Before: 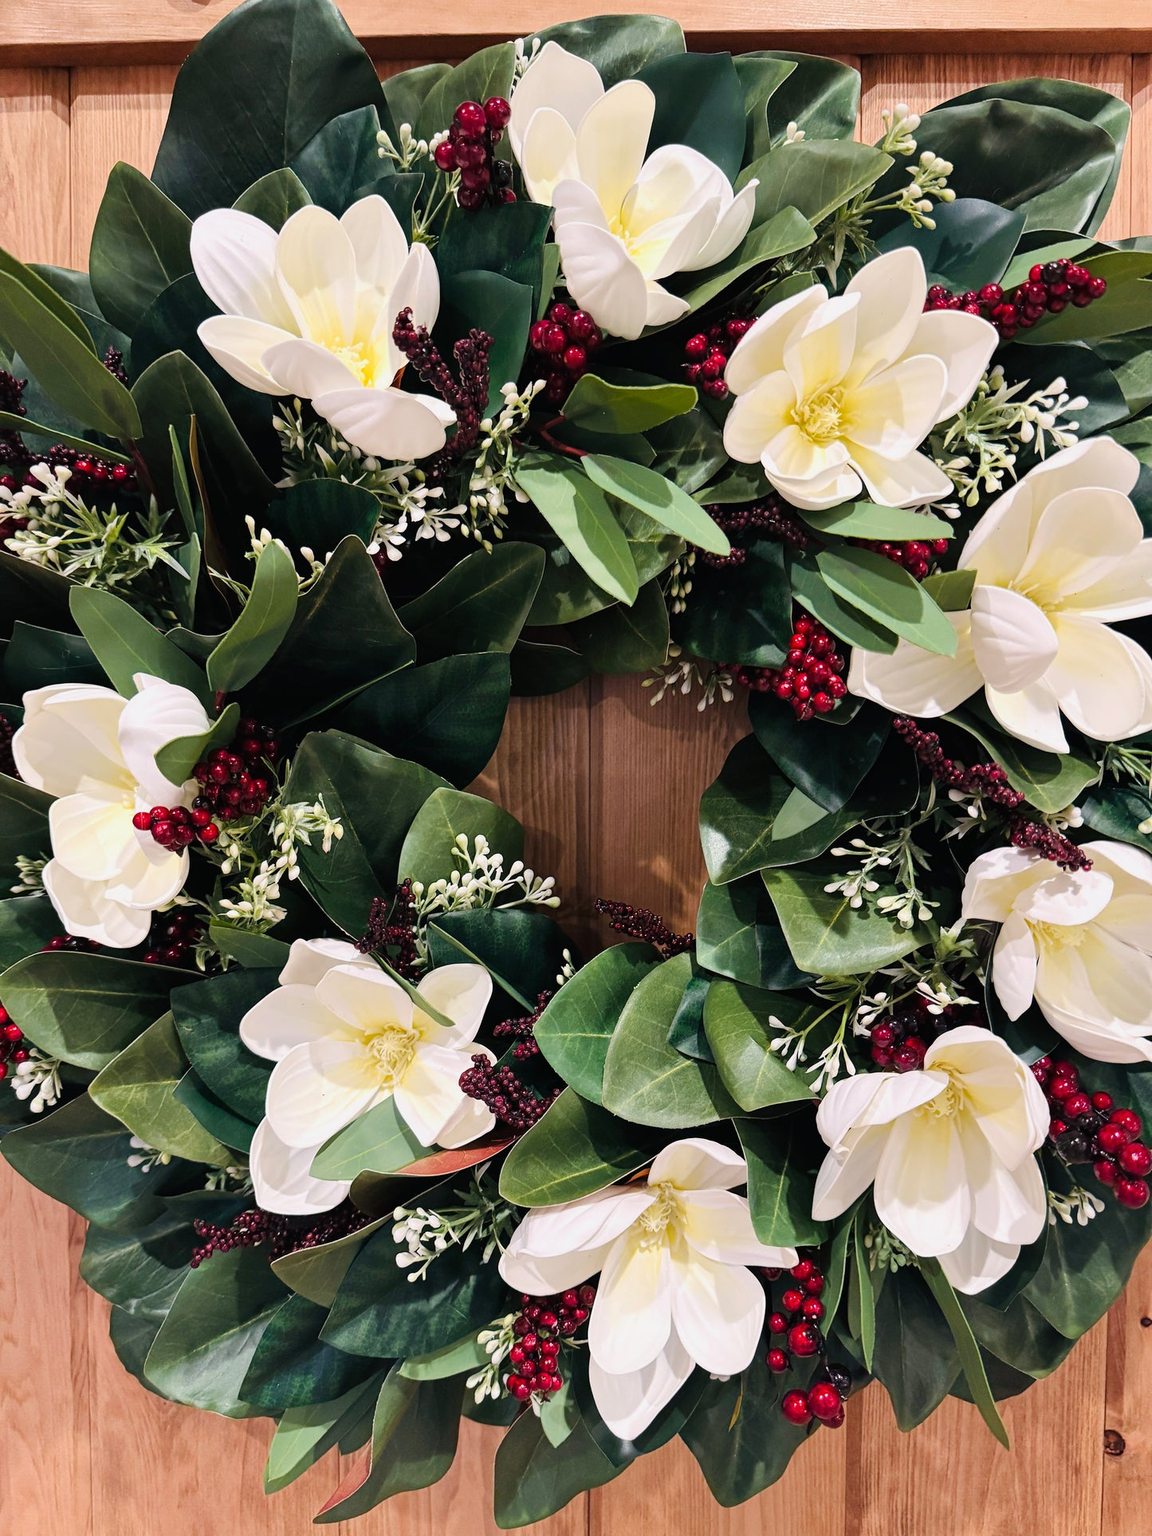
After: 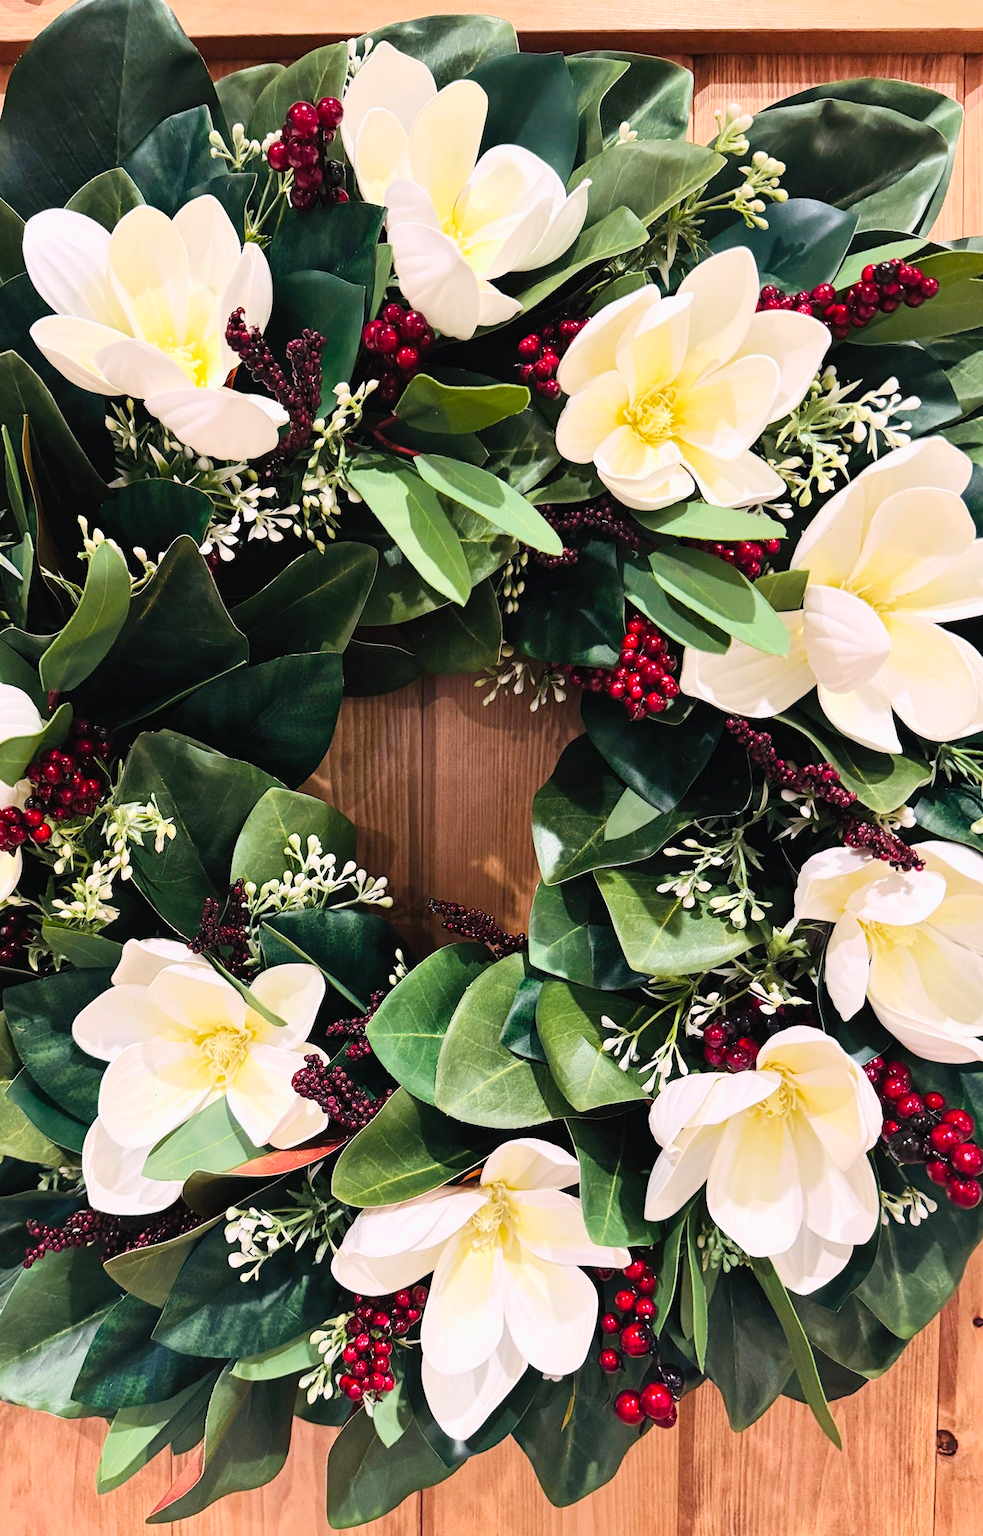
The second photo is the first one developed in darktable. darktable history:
crop and rotate: left 14.584%
contrast brightness saturation: contrast 0.2, brightness 0.16, saturation 0.22
